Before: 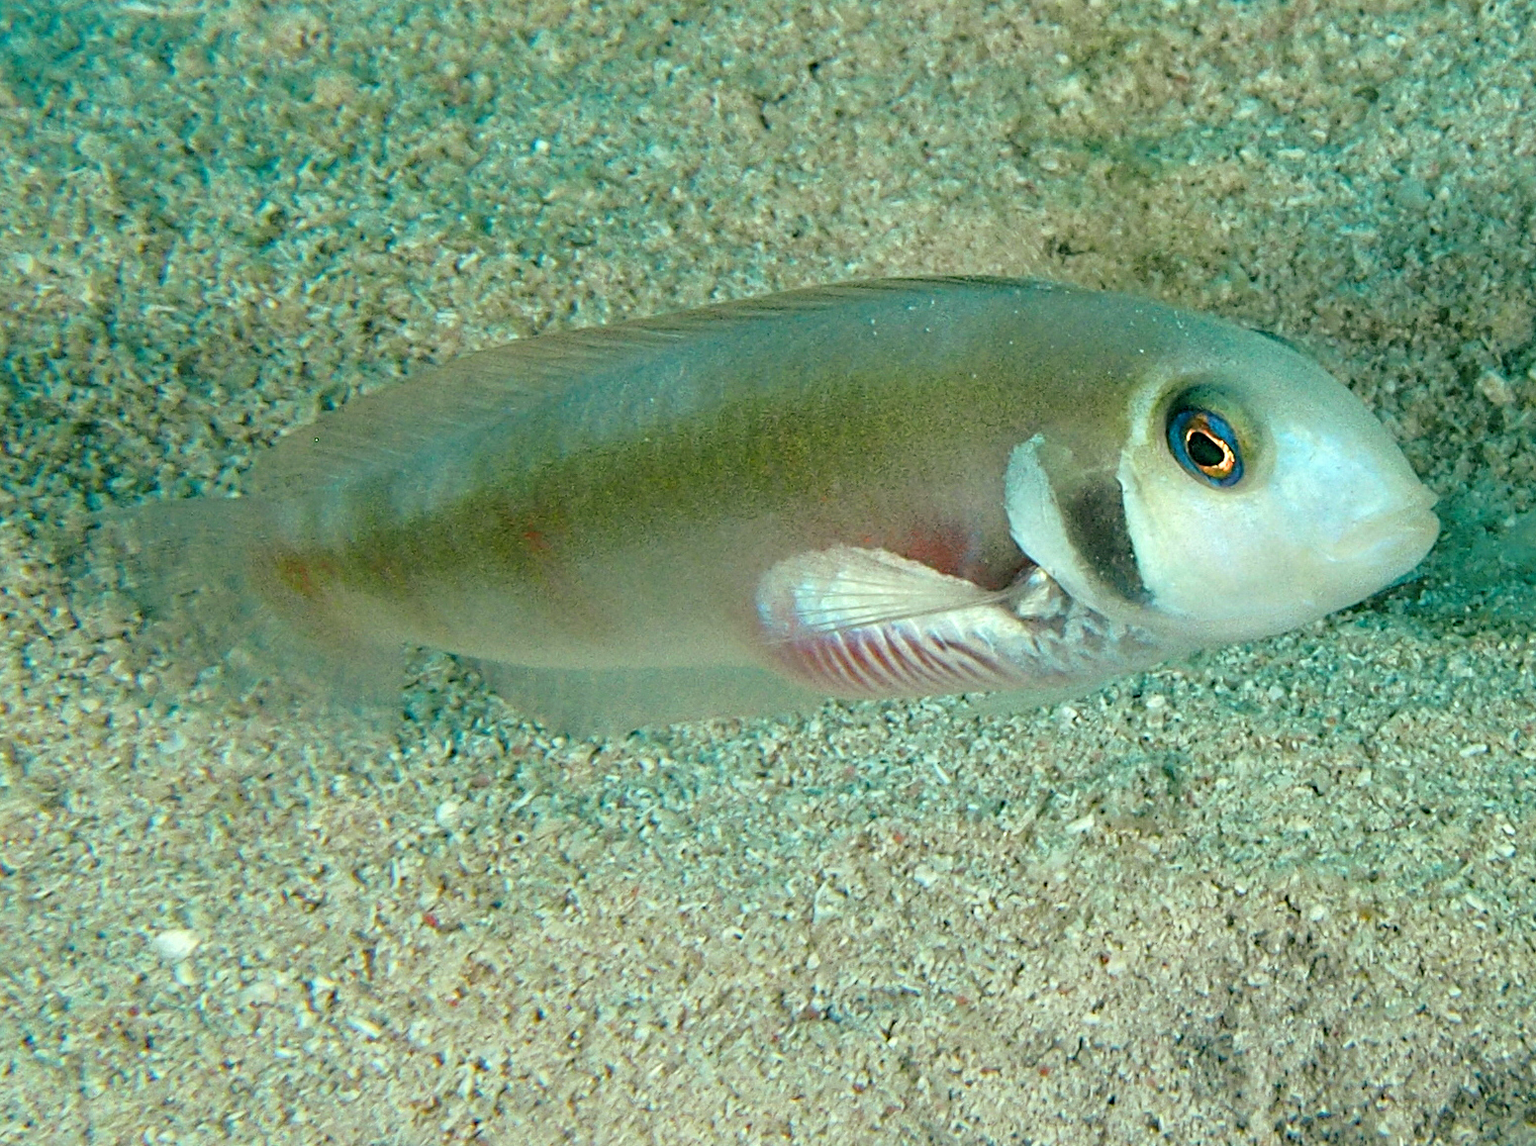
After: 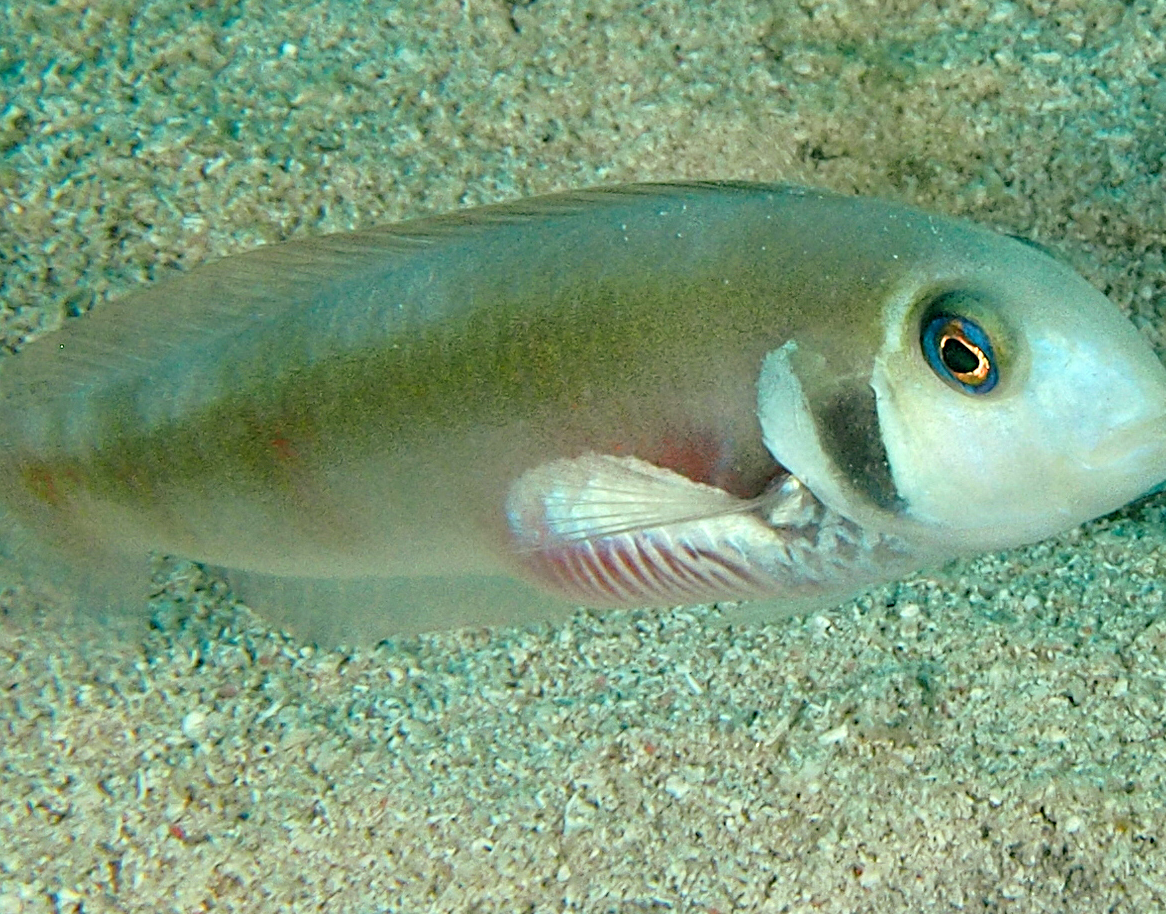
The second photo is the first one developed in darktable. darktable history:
crop: left 16.652%, top 8.484%, right 8.186%, bottom 12.559%
